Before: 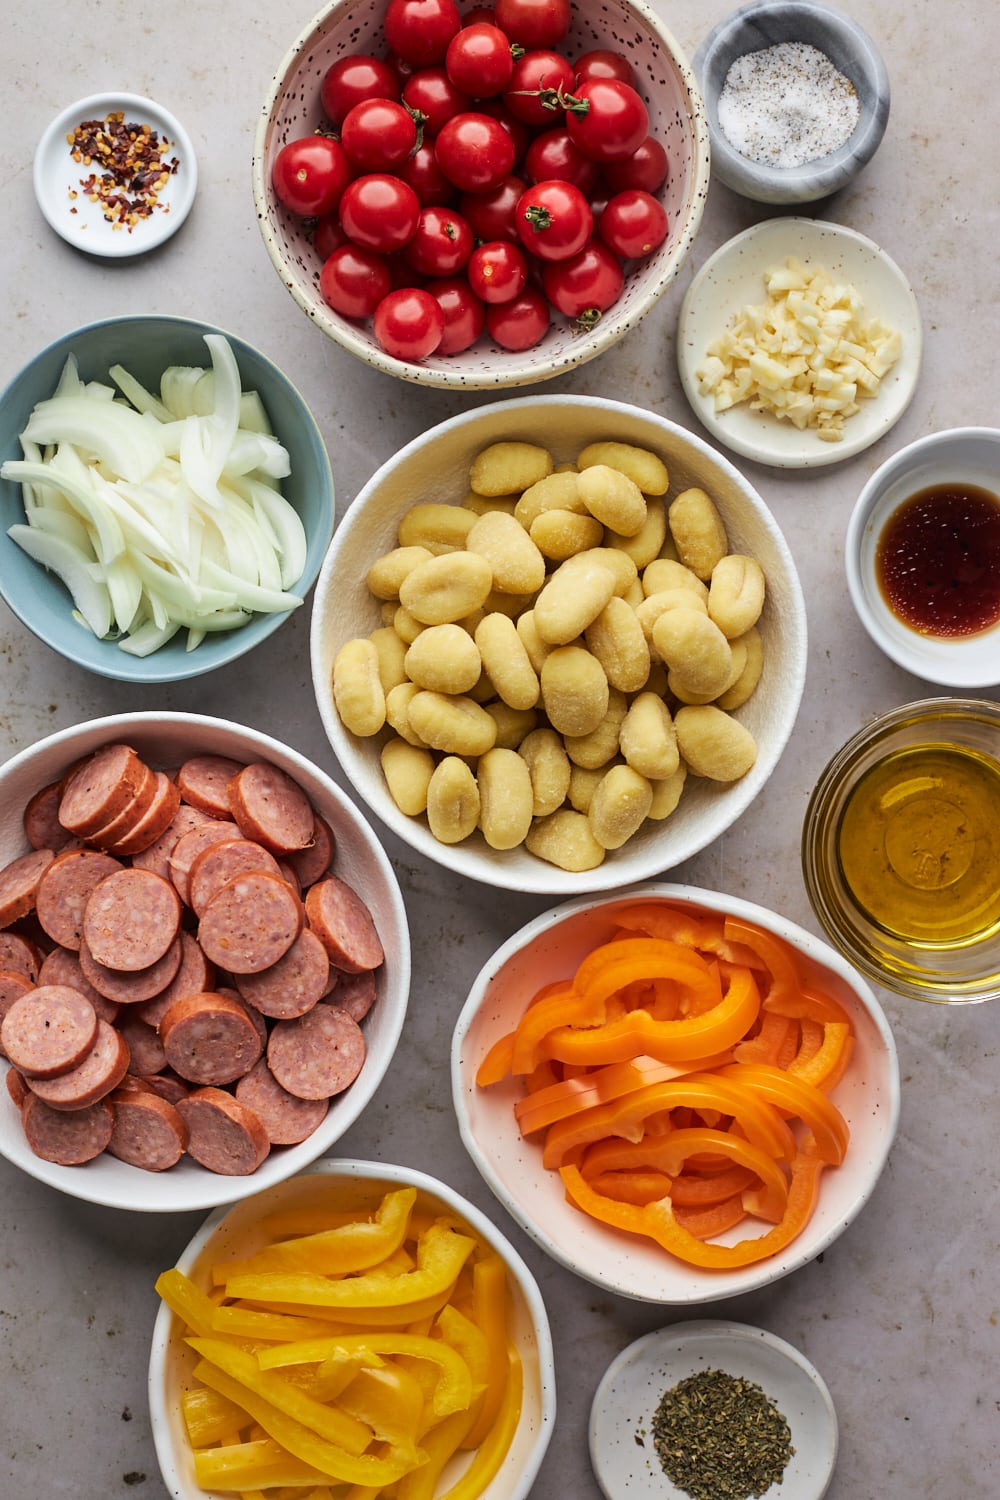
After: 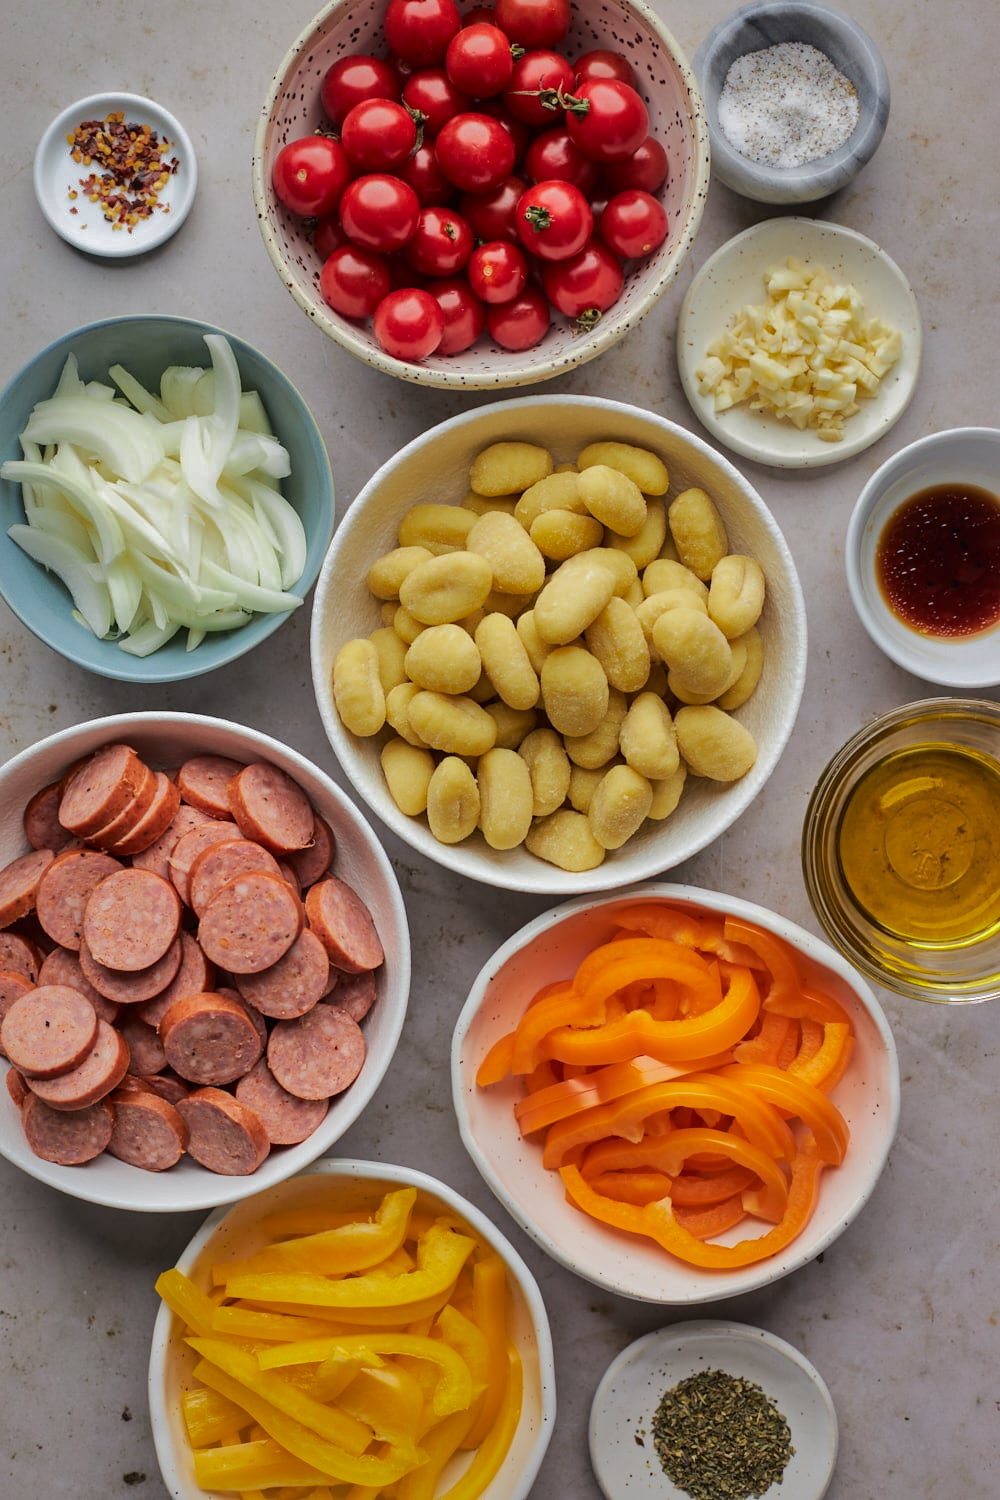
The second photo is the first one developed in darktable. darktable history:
shadows and highlights: shadows -19.91, highlights -73.15
white balance: emerald 1
